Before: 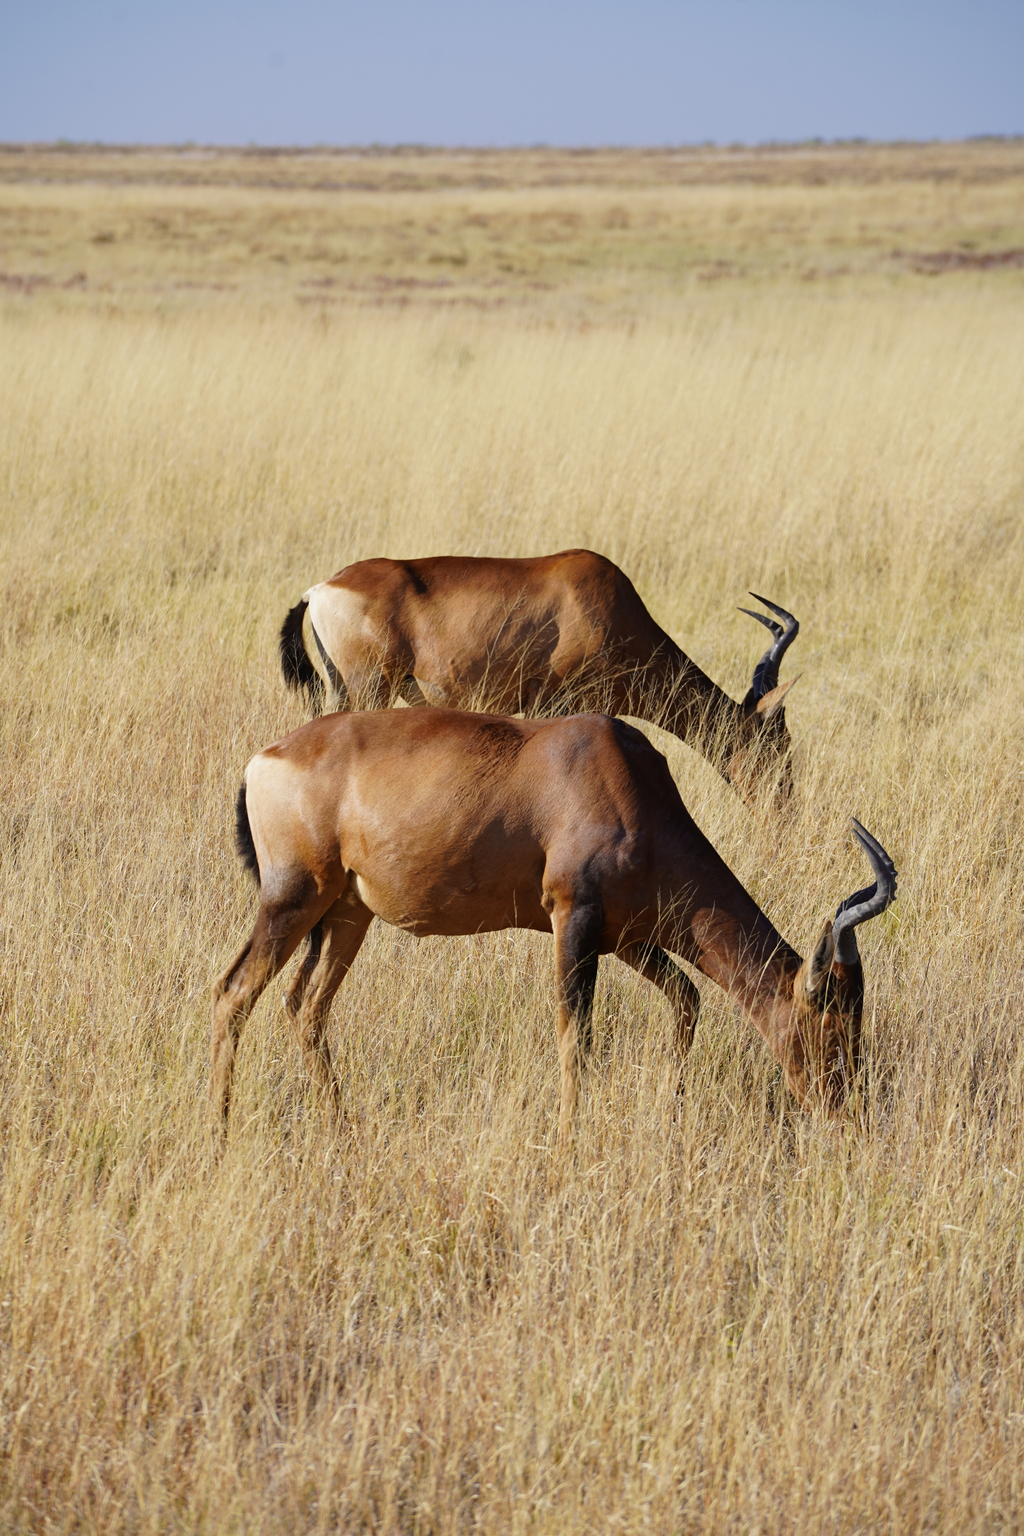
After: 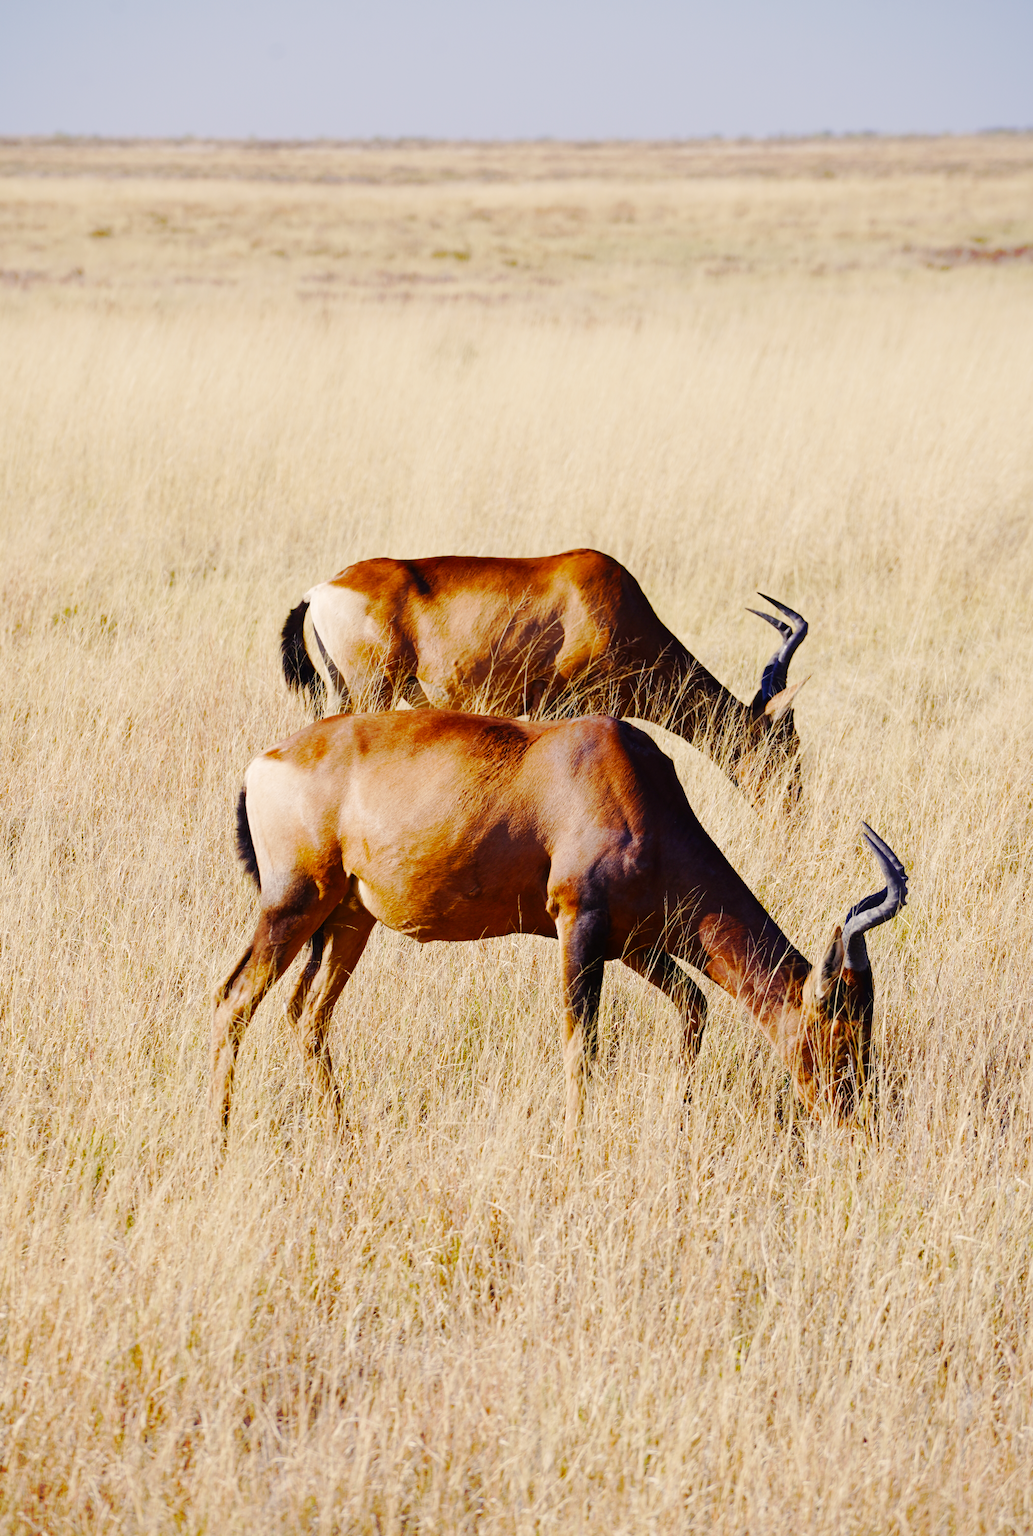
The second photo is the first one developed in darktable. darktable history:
crop: left 0.43%, top 0.631%, right 0.243%, bottom 0.937%
tone curve: curves: ch0 [(0, 0) (0.131, 0.135) (0.288, 0.372) (0.451, 0.608) (0.612, 0.739) (0.736, 0.832) (1, 1)]; ch1 [(0, 0) (0.392, 0.398) (0.487, 0.471) (0.496, 0.493) (0.519, 0.531) (0.557, 0.591) (0.581, 0.639) (0.622, 0.711) (1, 1)]; ch2 [(0, 0) (0.388, 0.344) (0.438, 0.425) (0.476, 0.482) (0.502, 0.508) (0.524, 0.531) (0.538, 0.58) (0.58, 0.621) (0.613, 0.679) (0.655, 0.738) (1, 1)], preserve colors none
color balance rgb: shadows lift › luminance -21.388%, shadows lift › chroma 6.52%, shadows lift › hue 270.92°, highlights gain › chroma 3.048%, highlights gain › hue 60.12°, perceptual saturation grading › global saturation 20%, perceptual saturation grading › highlights -50.114%, perceptual saturation grading › shadows 30.689%, global vibrance 20%
